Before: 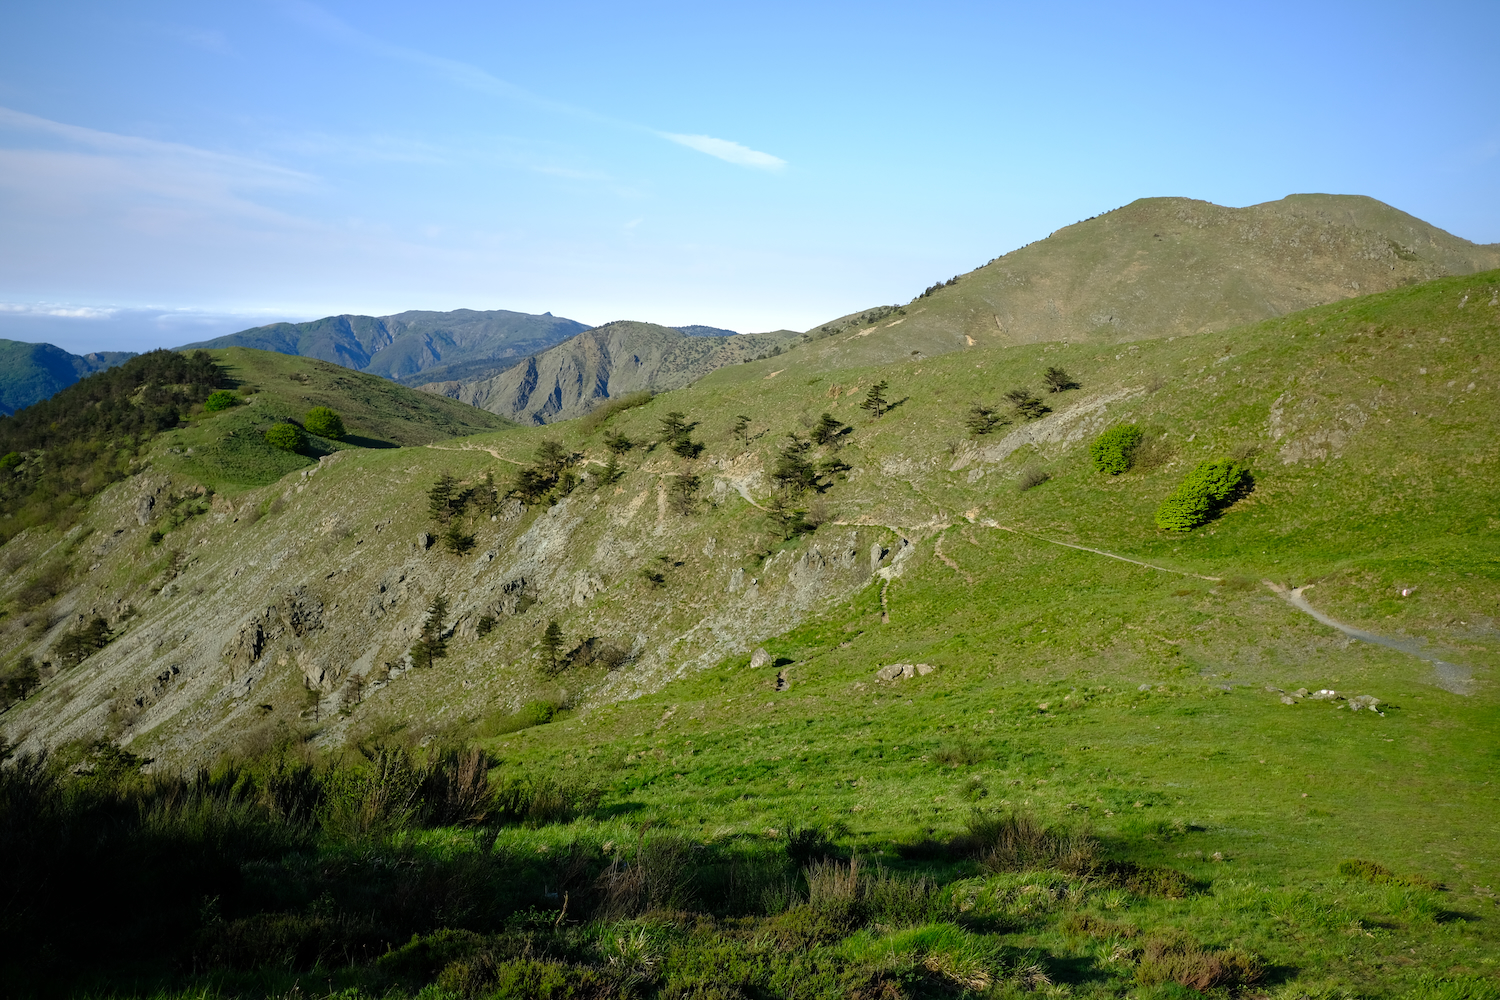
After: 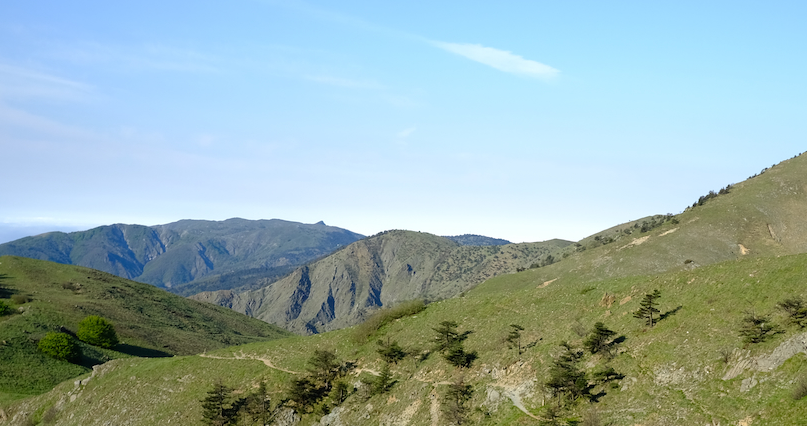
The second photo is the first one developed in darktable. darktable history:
crop: left 15.15%, top 9.174%, right 30.994%, bottom 48.132%
